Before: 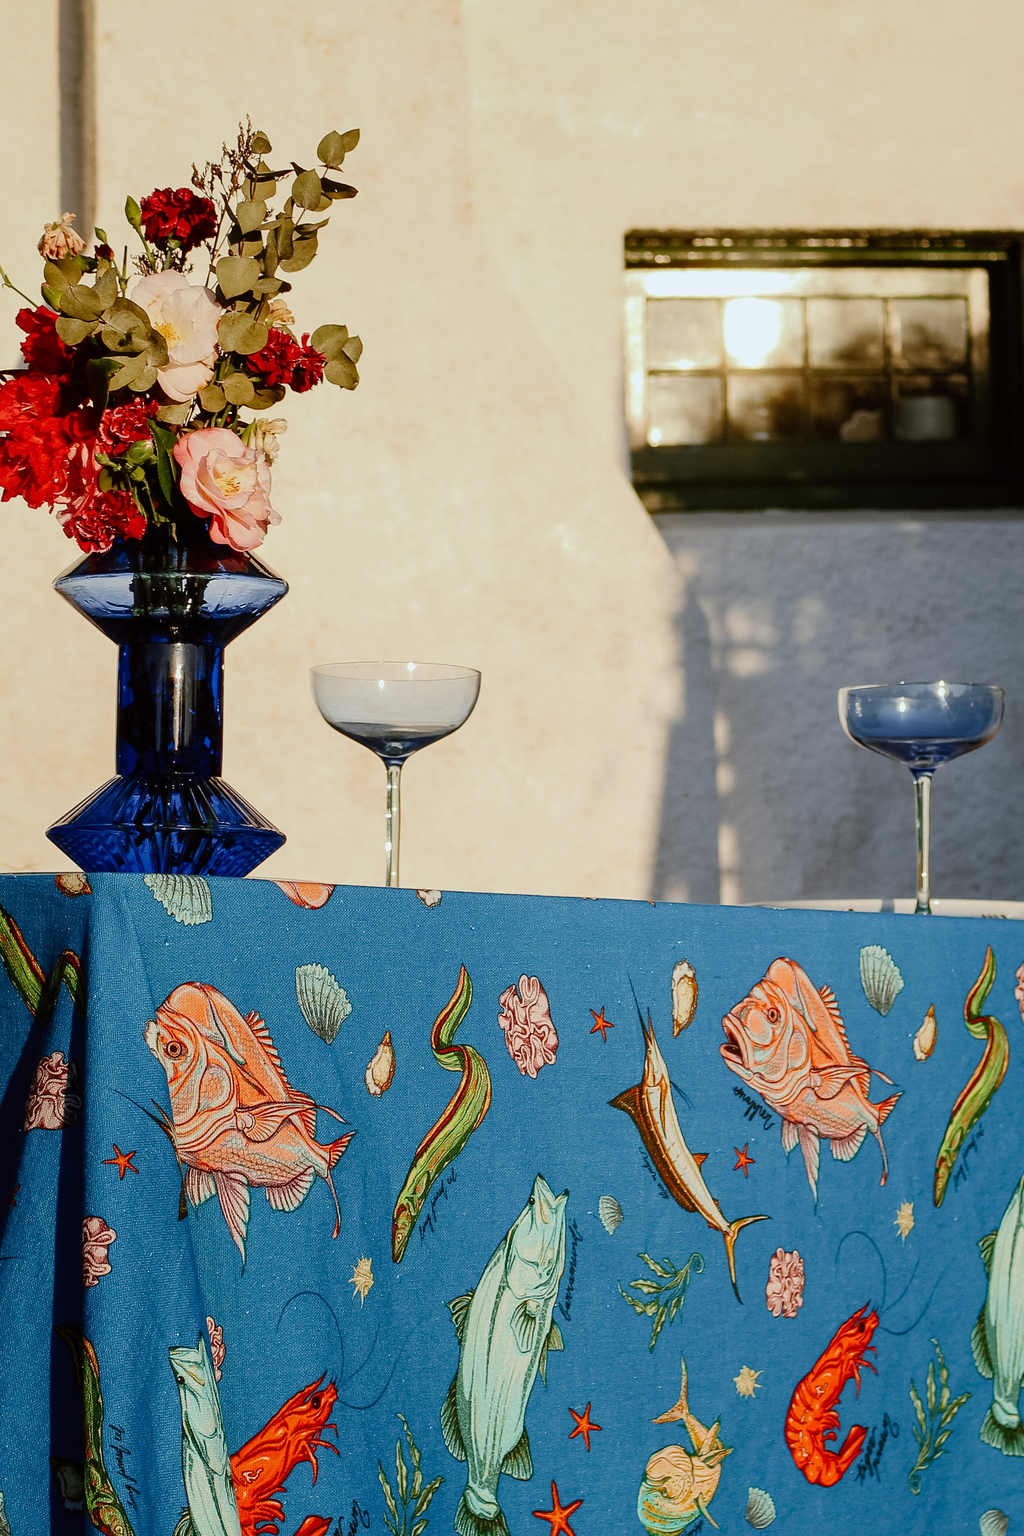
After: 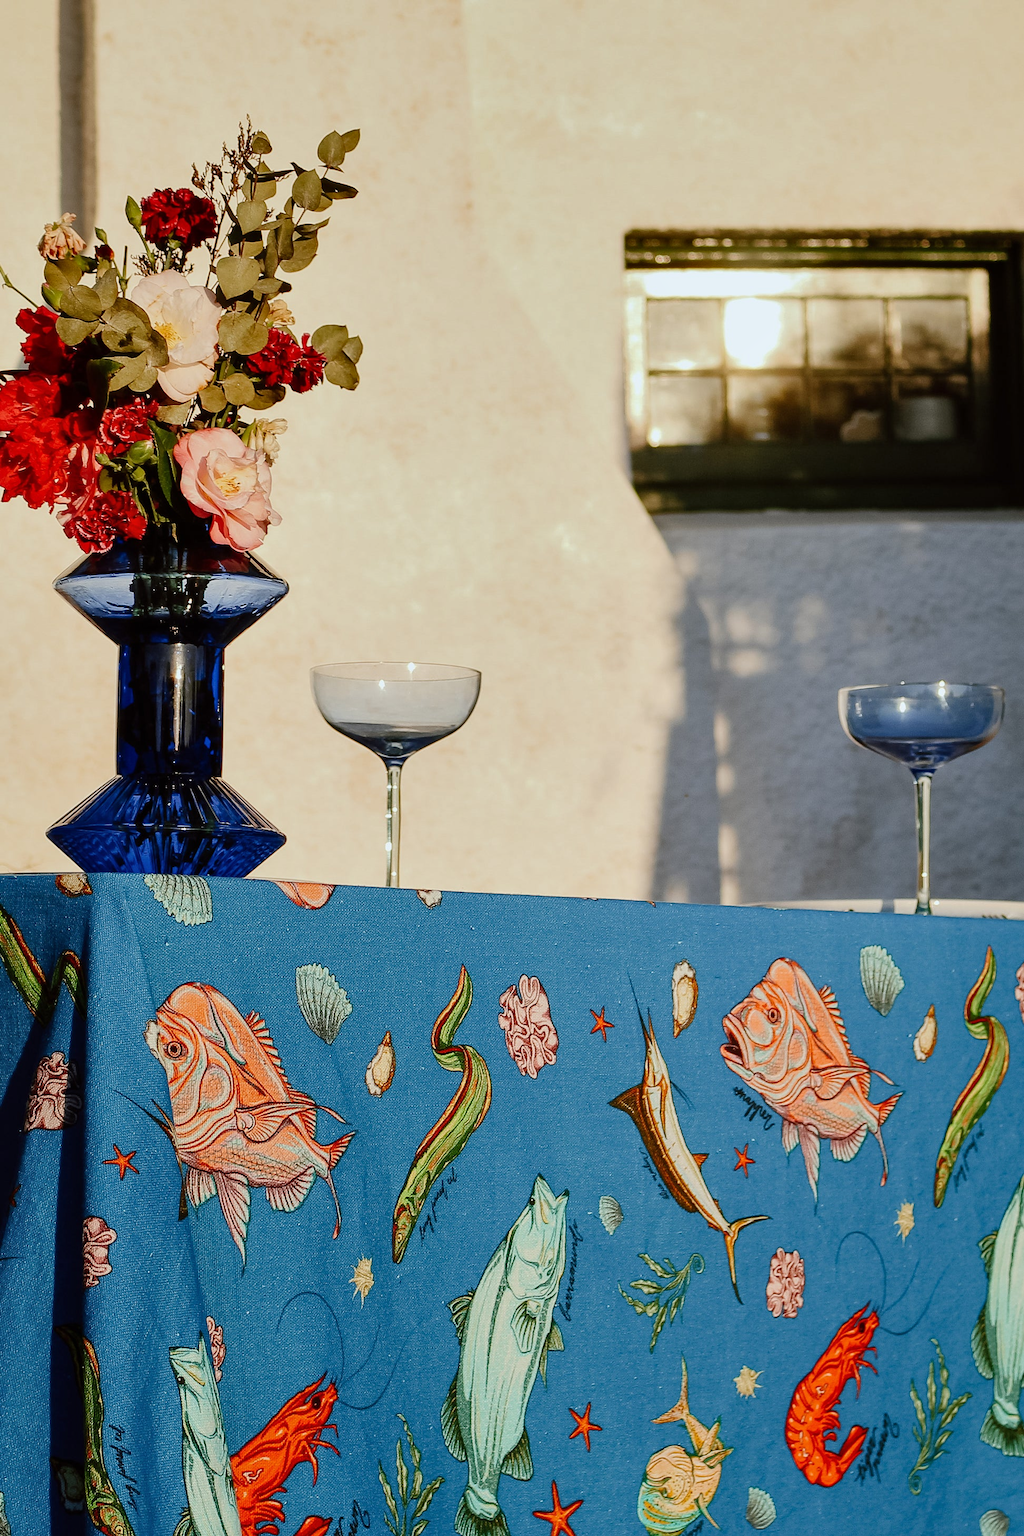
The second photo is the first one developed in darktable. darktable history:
shadows and highlights: radius 124.95, shadows 30.26, highlights -30.79, low approximation 0.01, soften with gaussian
